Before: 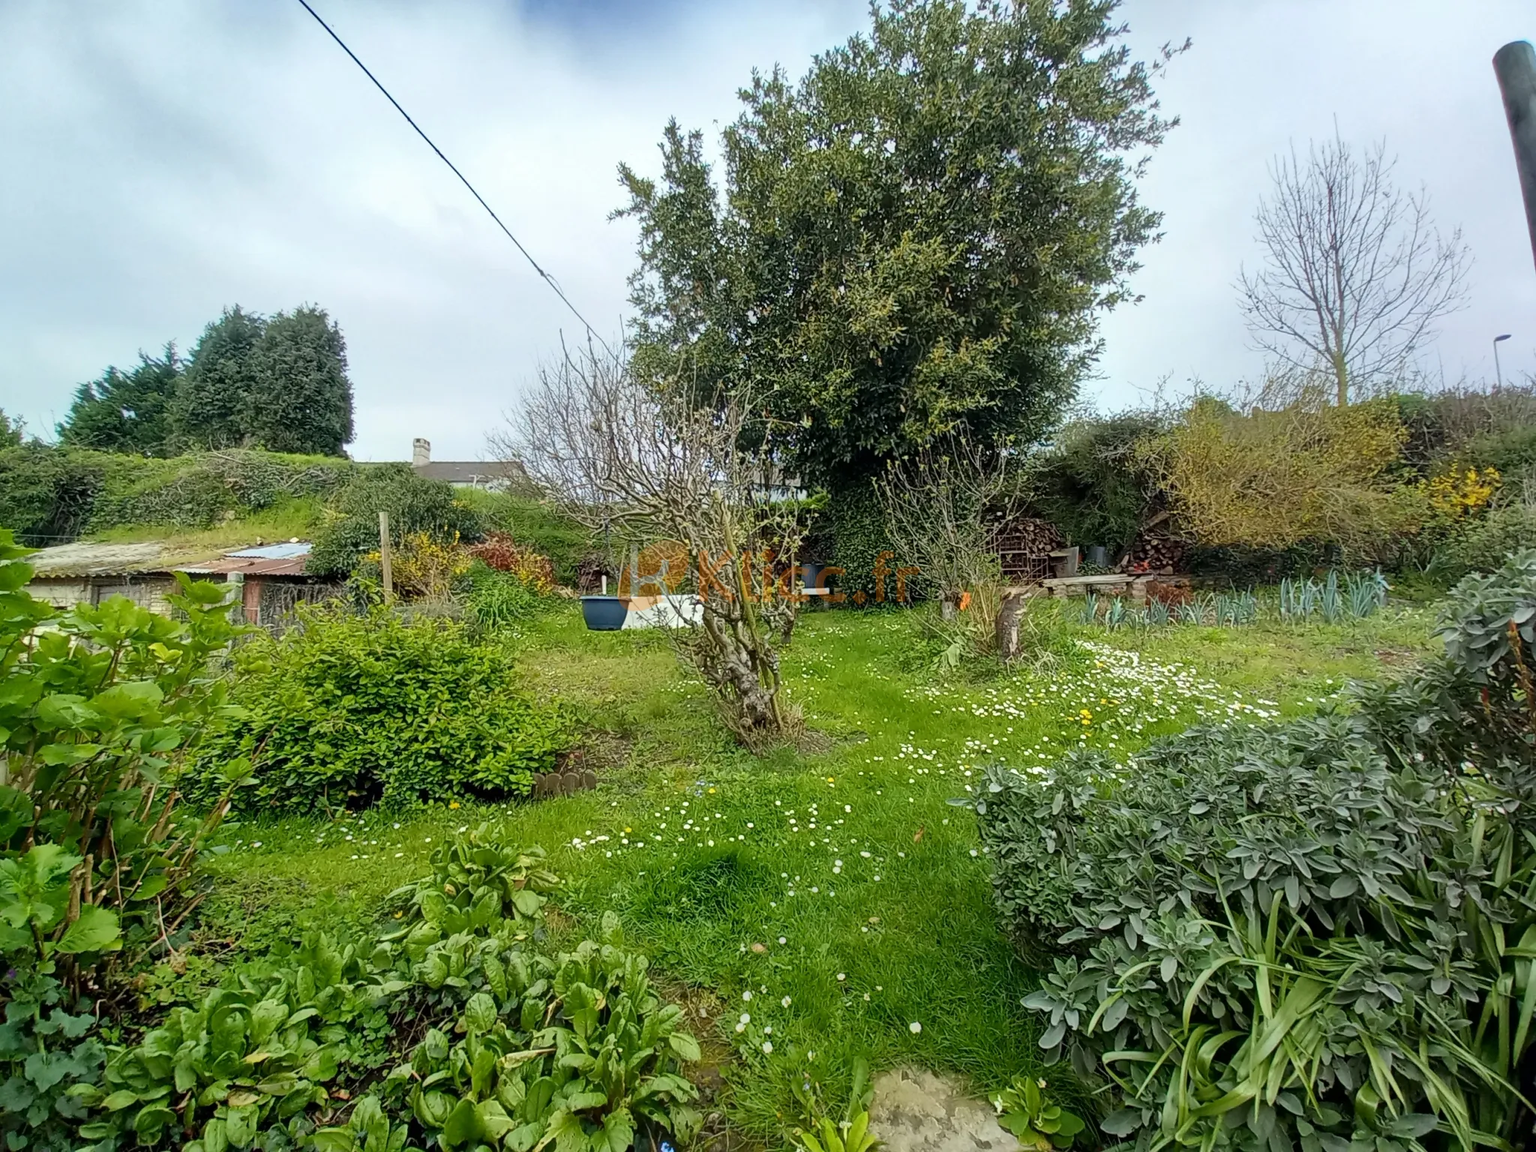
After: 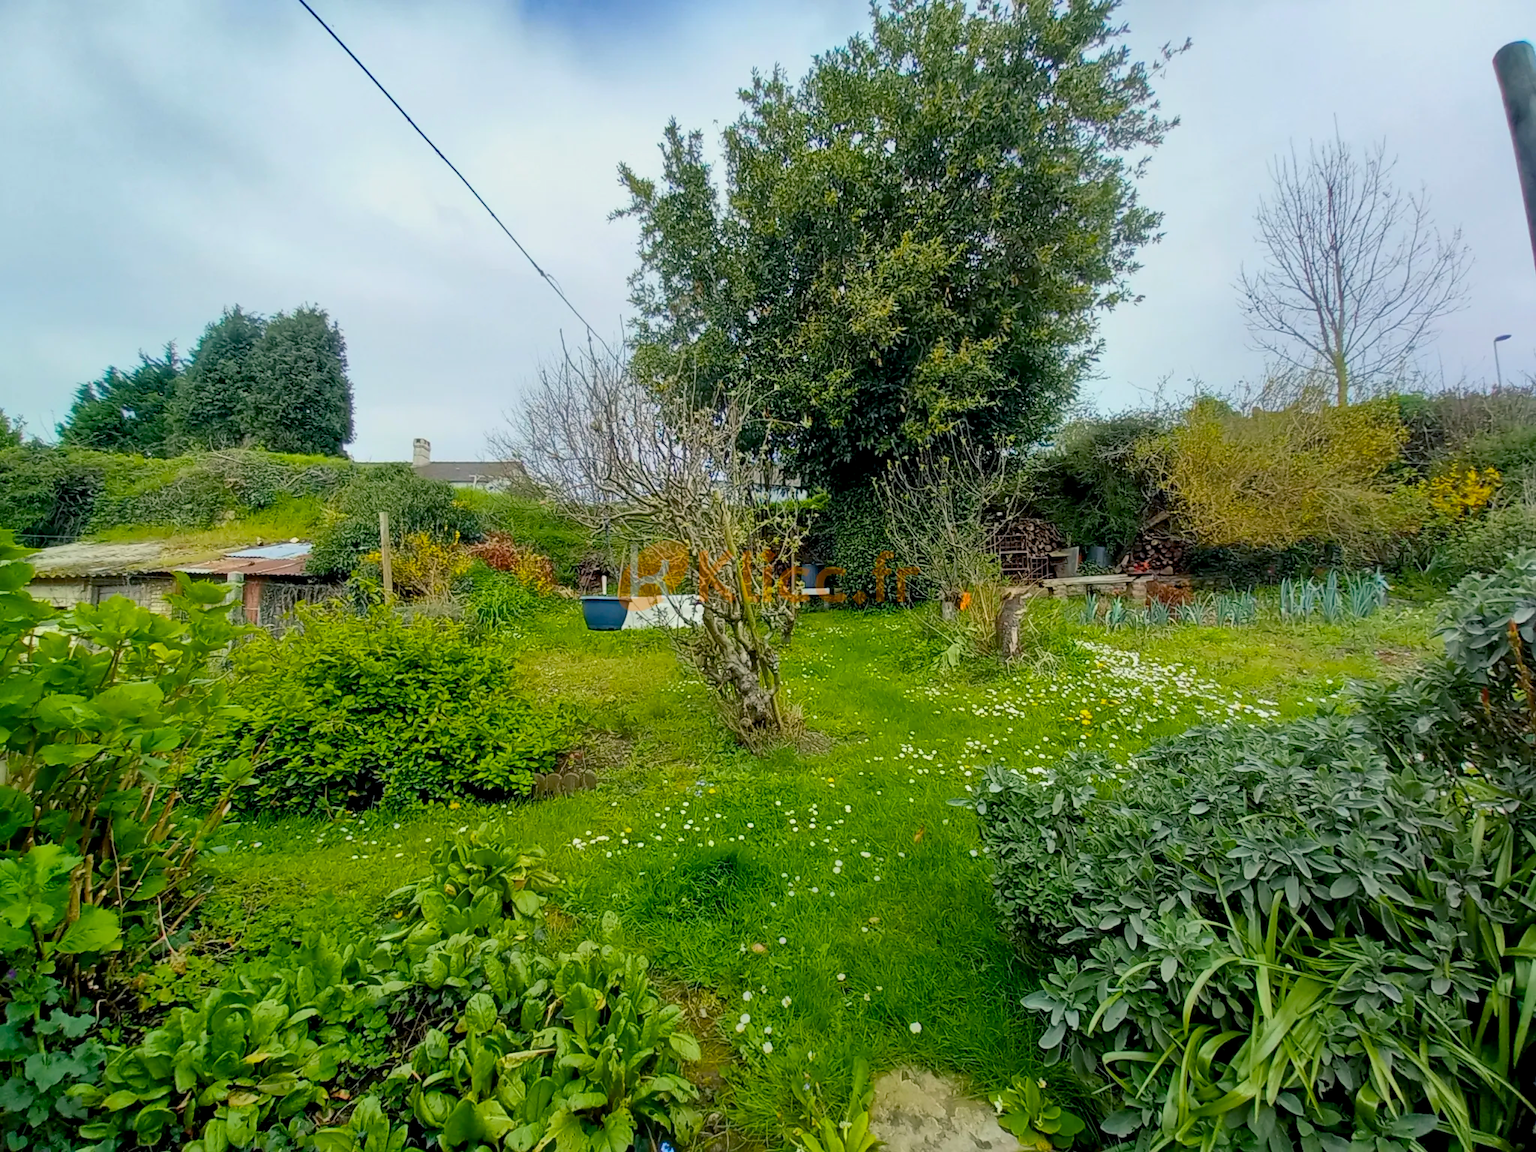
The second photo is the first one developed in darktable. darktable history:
color balance rgb: shadows lift › chroma 3.235%, shadows lift › hue 240.67°, global offset › luminance -0.471%, linear chroma grading › global chroma 0.97%, perceptual saturation grading › global saturation 30.598%, contrast -10.105%
